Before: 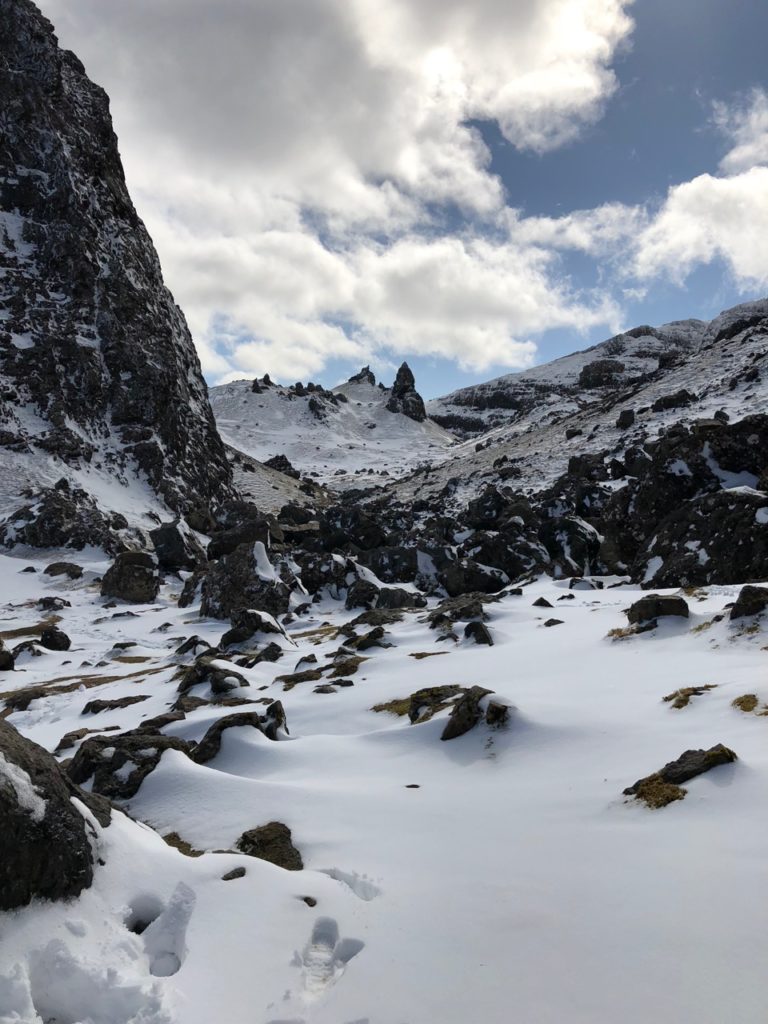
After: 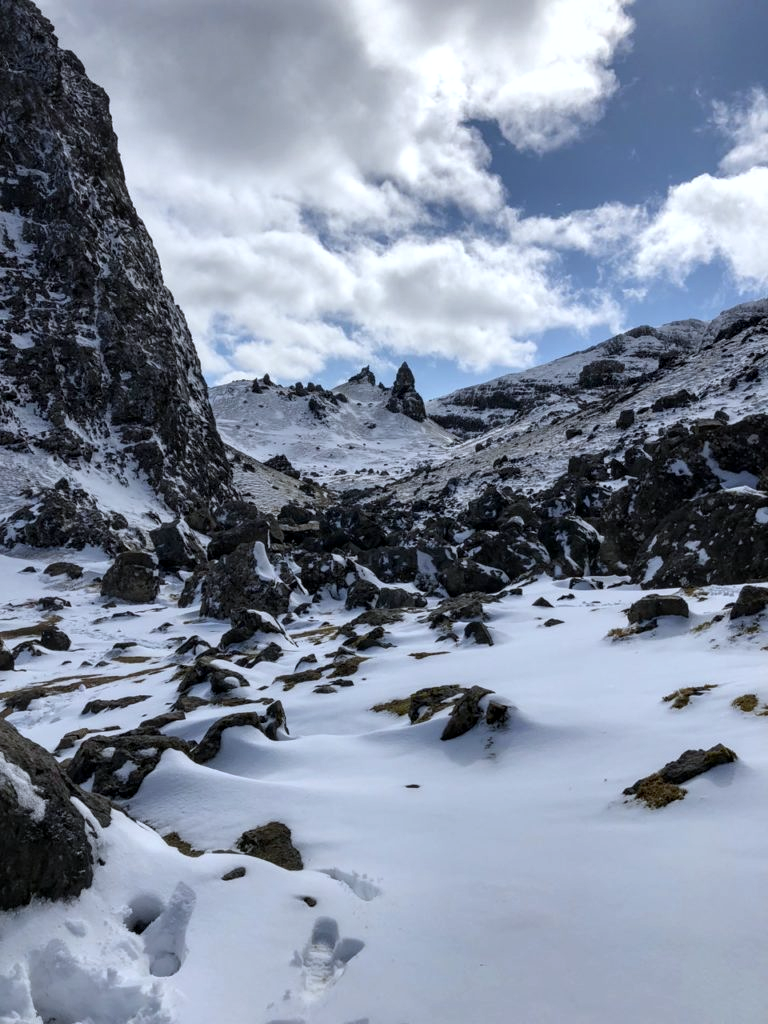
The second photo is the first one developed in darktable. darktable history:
local contrast: detail 130%
white balance: red 0.954, blue 1.079
